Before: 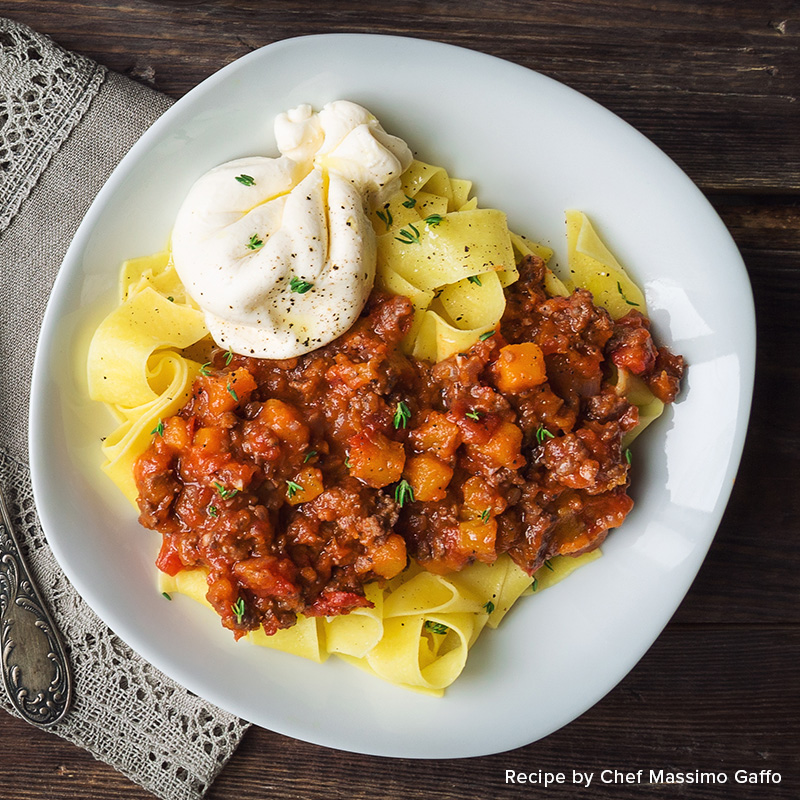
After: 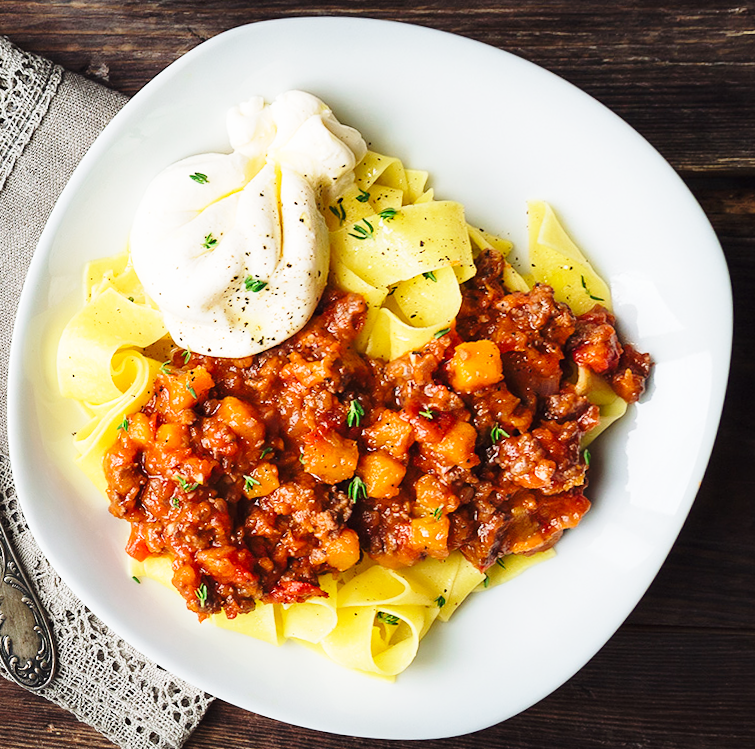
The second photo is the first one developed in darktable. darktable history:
rotate and perspective: rotation 0.062°, lens shift (vertical) 0.115, lens shift (horizontal) -0.133, crop left 0.047, crop right 0.94, crop top 0.061, crop bottom 0.94
base curve: curves: ch0 [(0, 0) (0.028, 0.03) (0.121, 0.232) (0.46, 0.748) (0.859, 0.968) (1, 1)], preserve colors none
